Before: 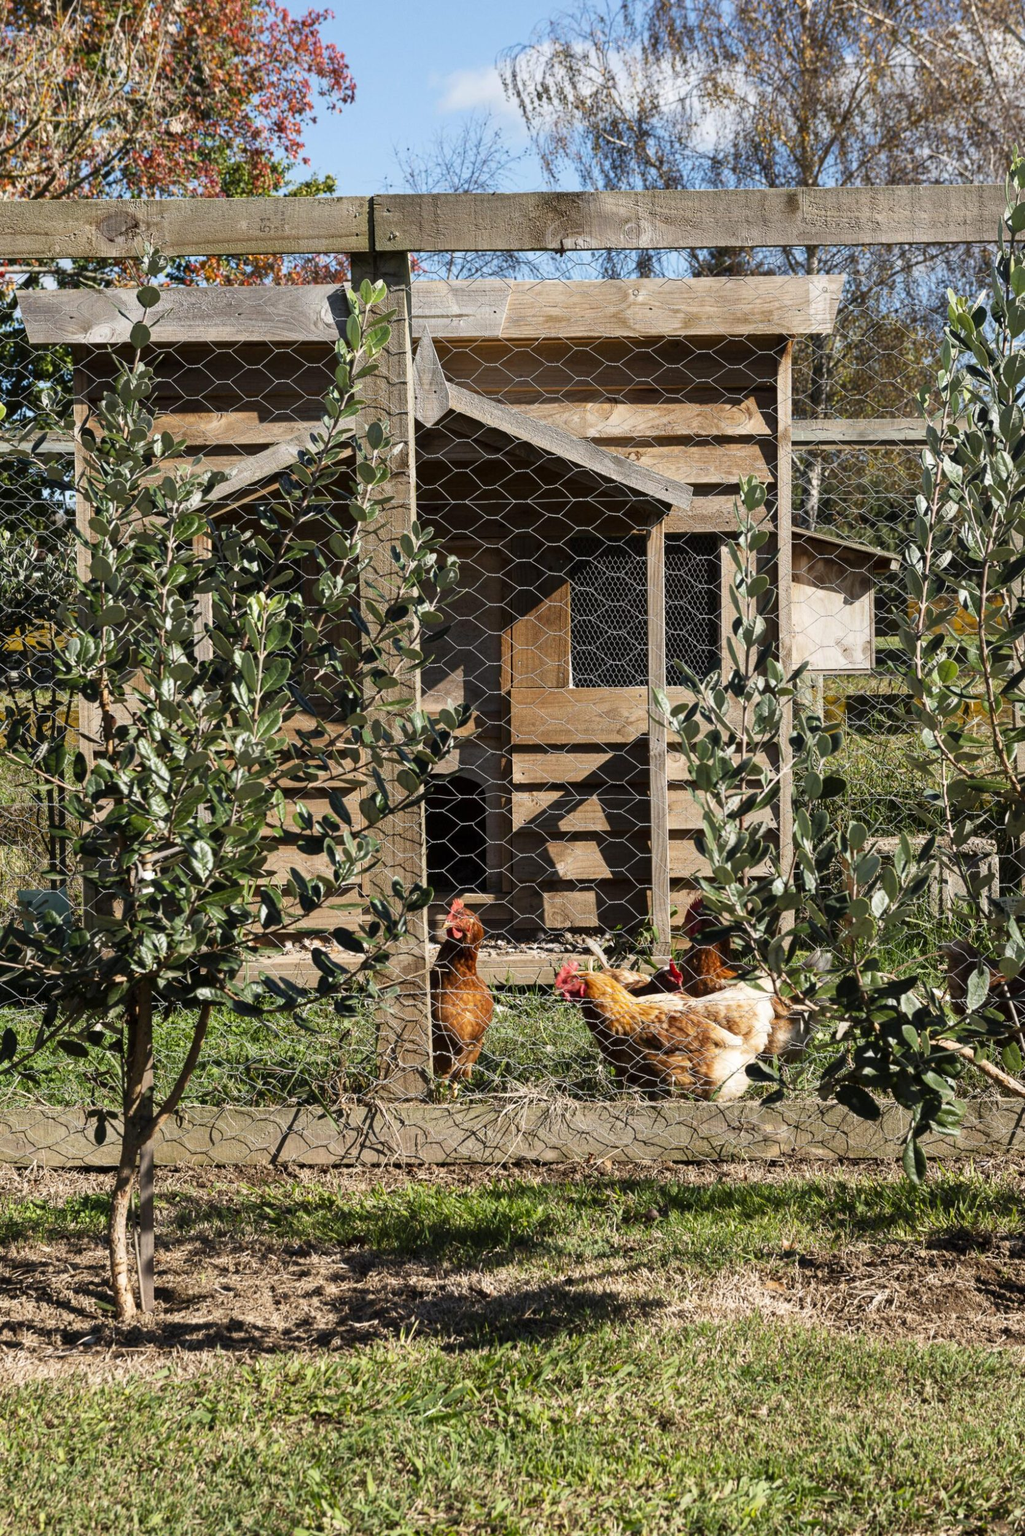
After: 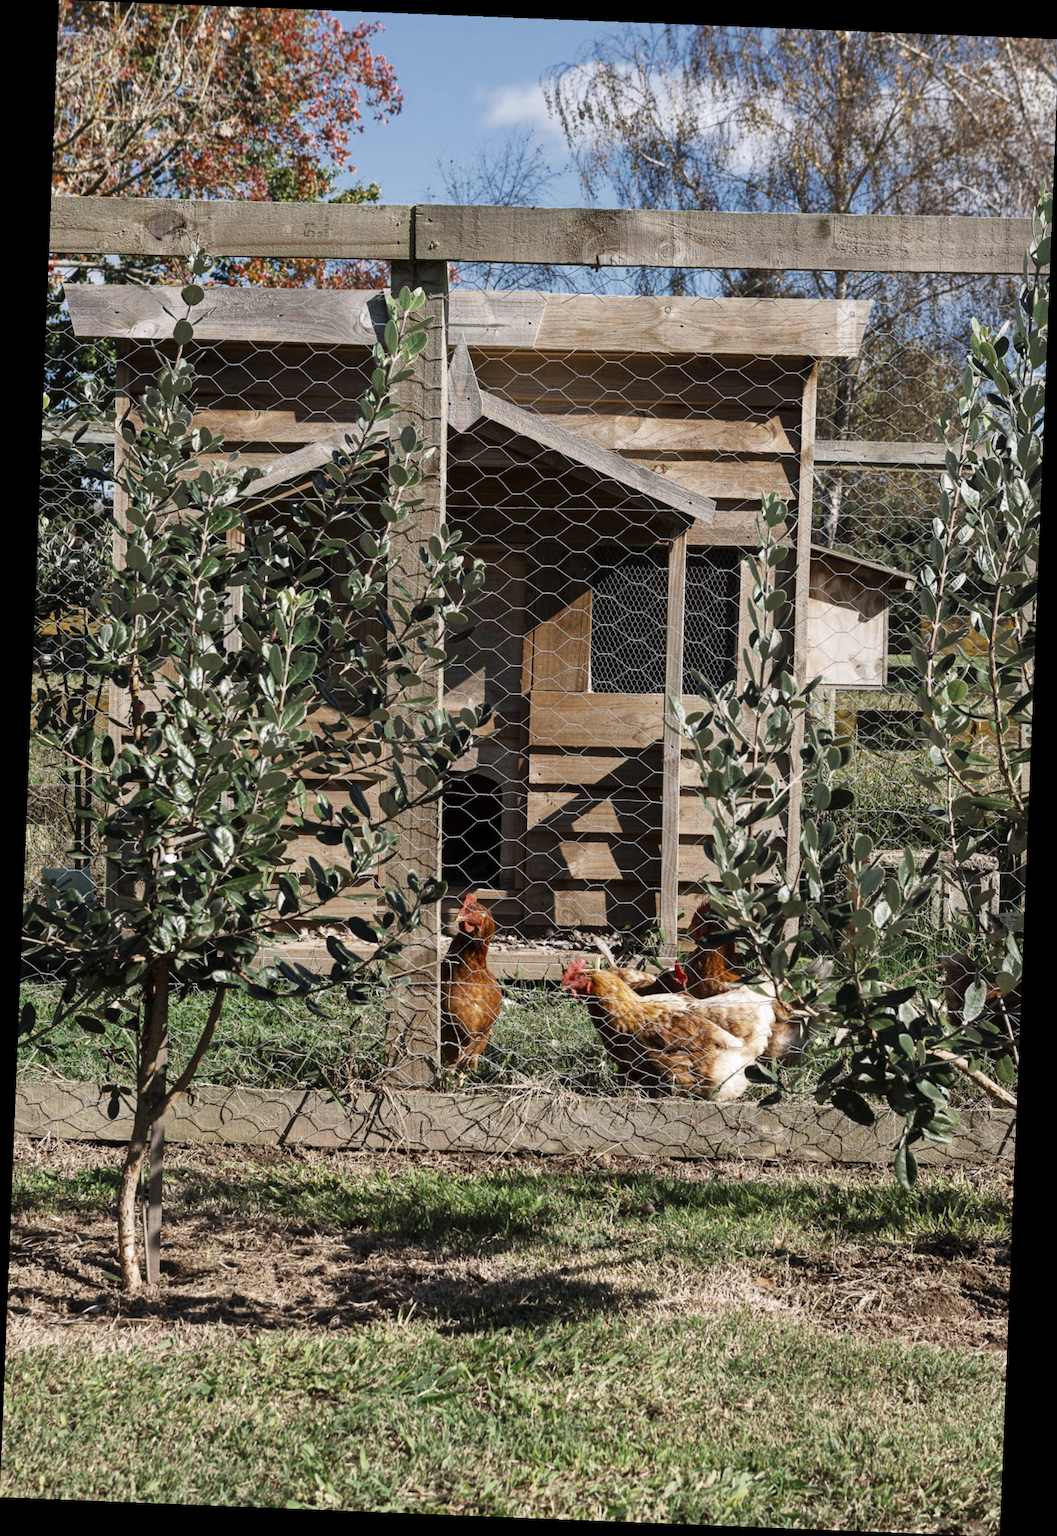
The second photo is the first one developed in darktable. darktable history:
color zones: curves: ch0 [(0, 0.5) (0.125, 0.4) (0.25, 0.5) (0.375, 0.4) (0.5, 0.4) (0.625, 0.35) (0.75, 0.35) (0.875, 0.5)]; ch1 [(0, 0.35) (0.125, 0.45) (0.25, 0.35) (0.375, 0.35) (0.5, 0.35) (0.625, 0.35) (0.75, 0.45) (0.875, 0.35)]; ch2 [(0, 0.6) (0.125, 0.5) (0.25, 0.5) (0.375, 0.6) (0.5, 0.6) (0.625, 0.5) (0.75, 0.5) (0.875, 0.5)]
rotate and perspective: rotation 2.27°, automatic cropping off
white balance: red 1.004, blue 1.024
